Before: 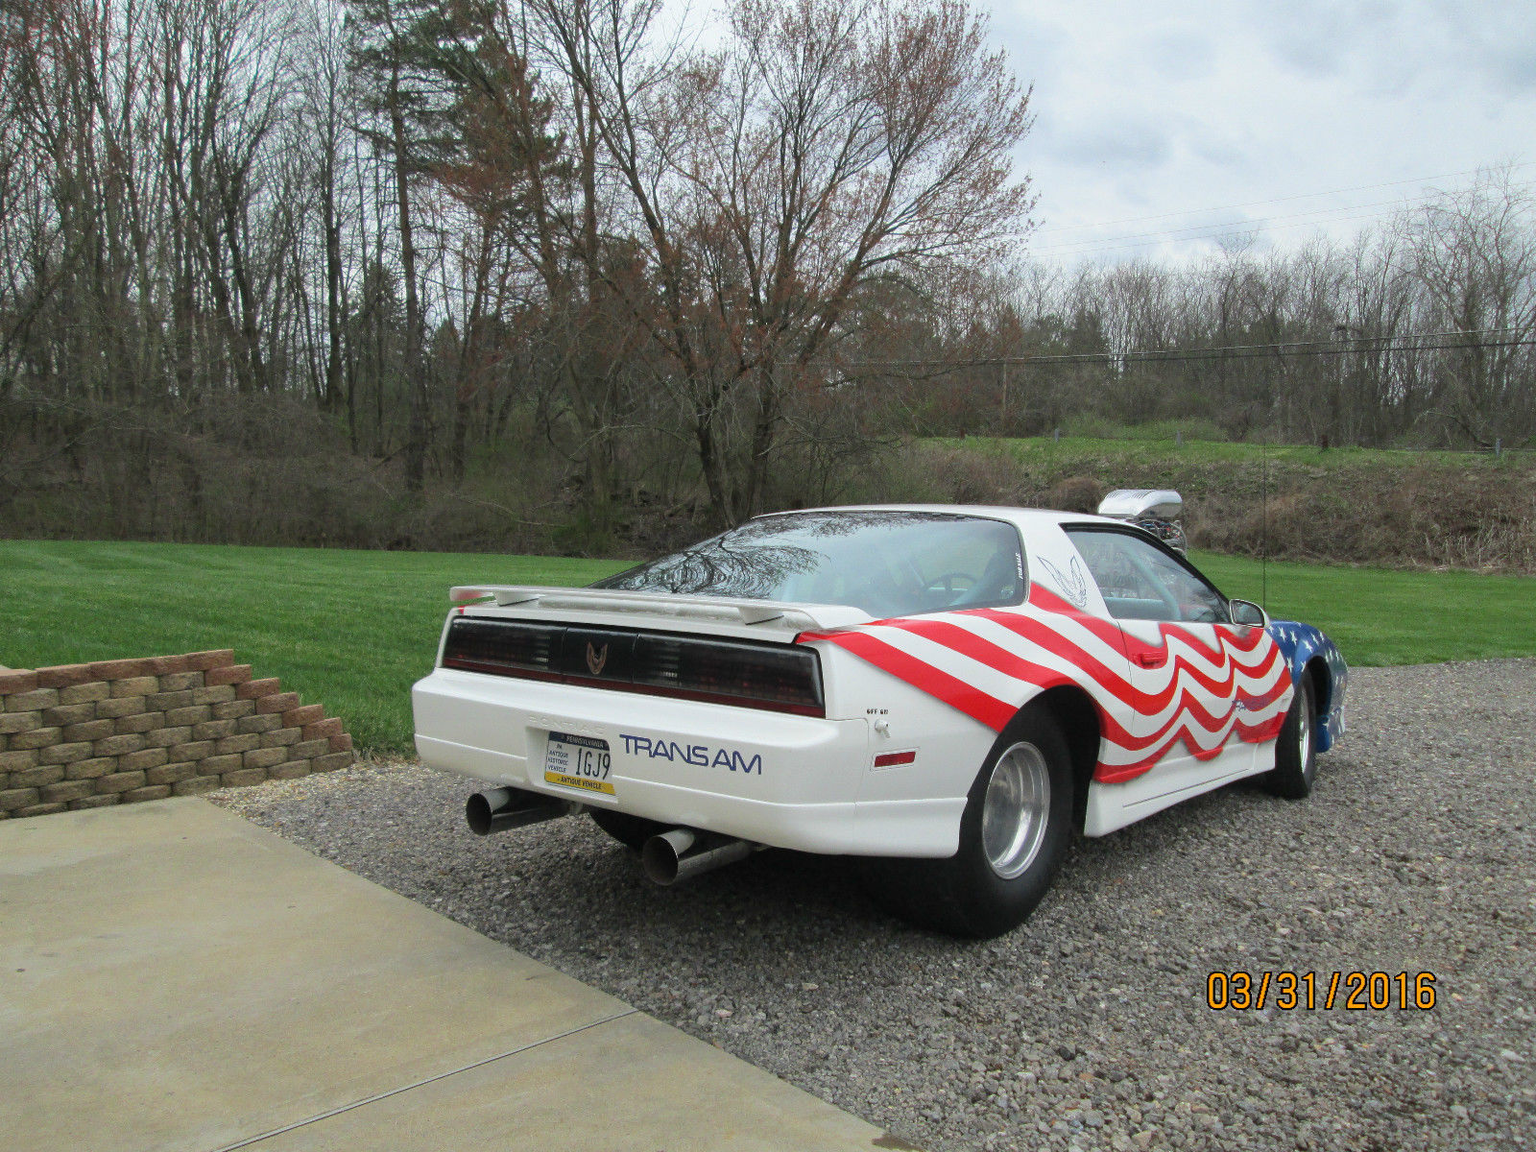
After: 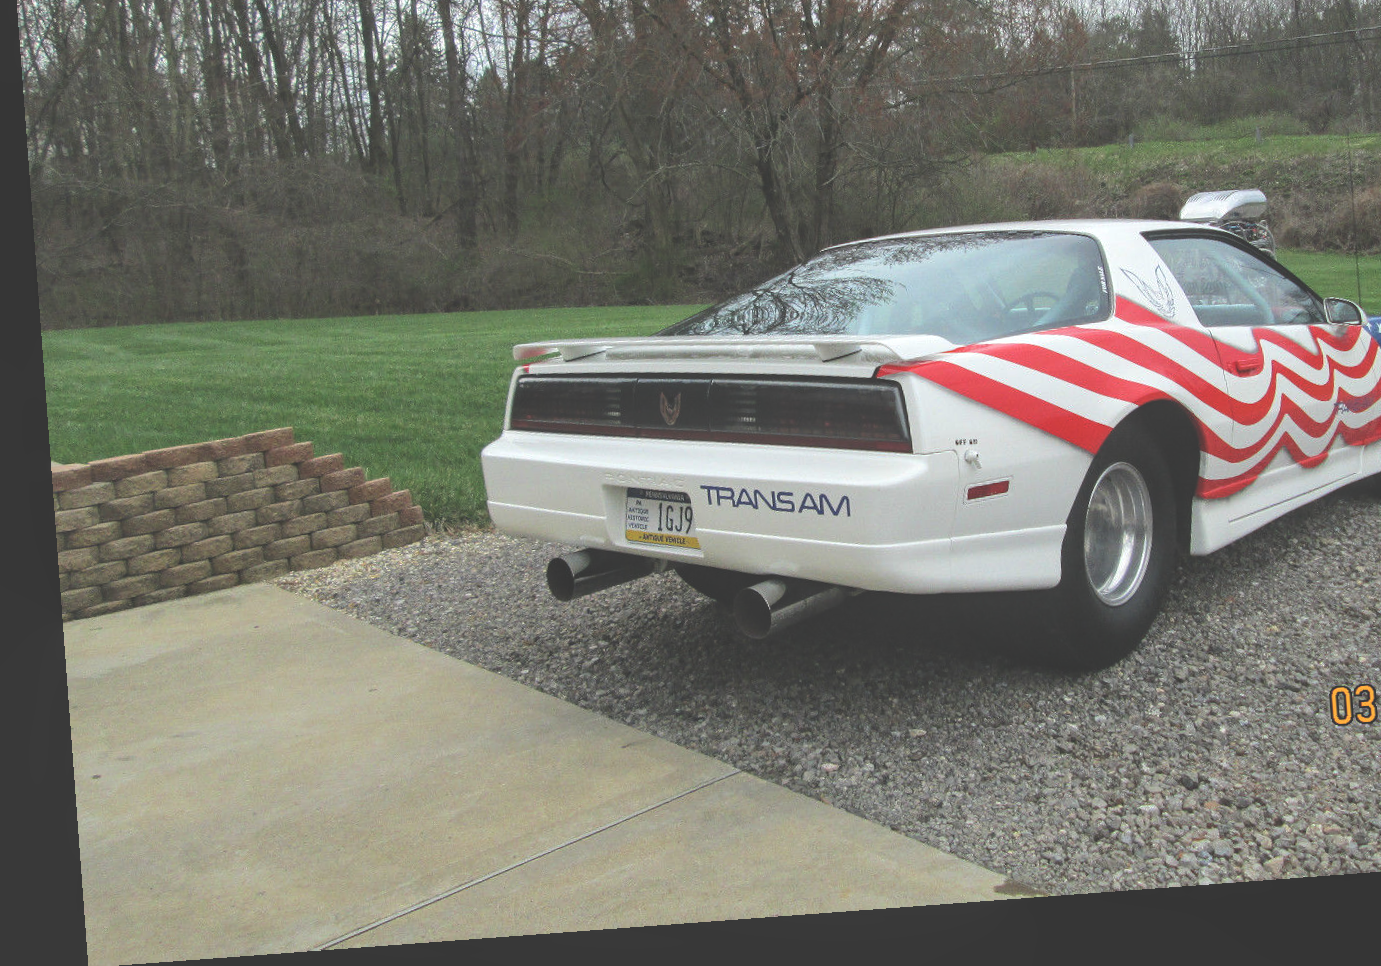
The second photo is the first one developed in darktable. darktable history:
crop: top 26.531%, right 17.959%
rotate and perspective: rotation -4.25°, automatic cropping off
exposure: black level correction -0.041, exposure 0.064 EV, compensate highlight preservation false
local contrast: on, module defaults
